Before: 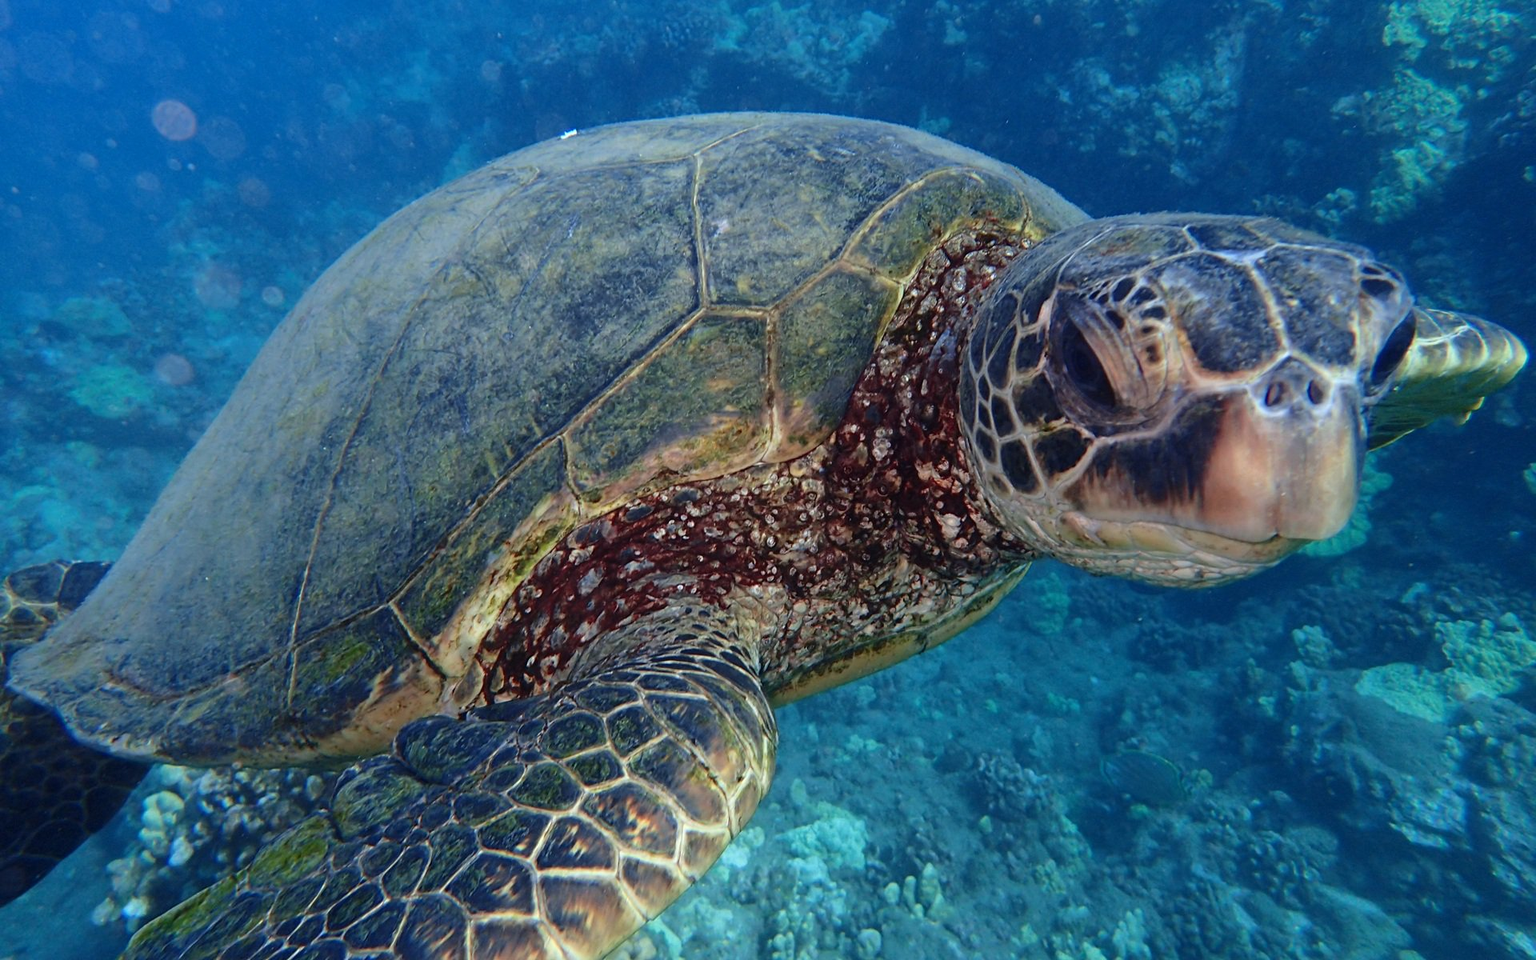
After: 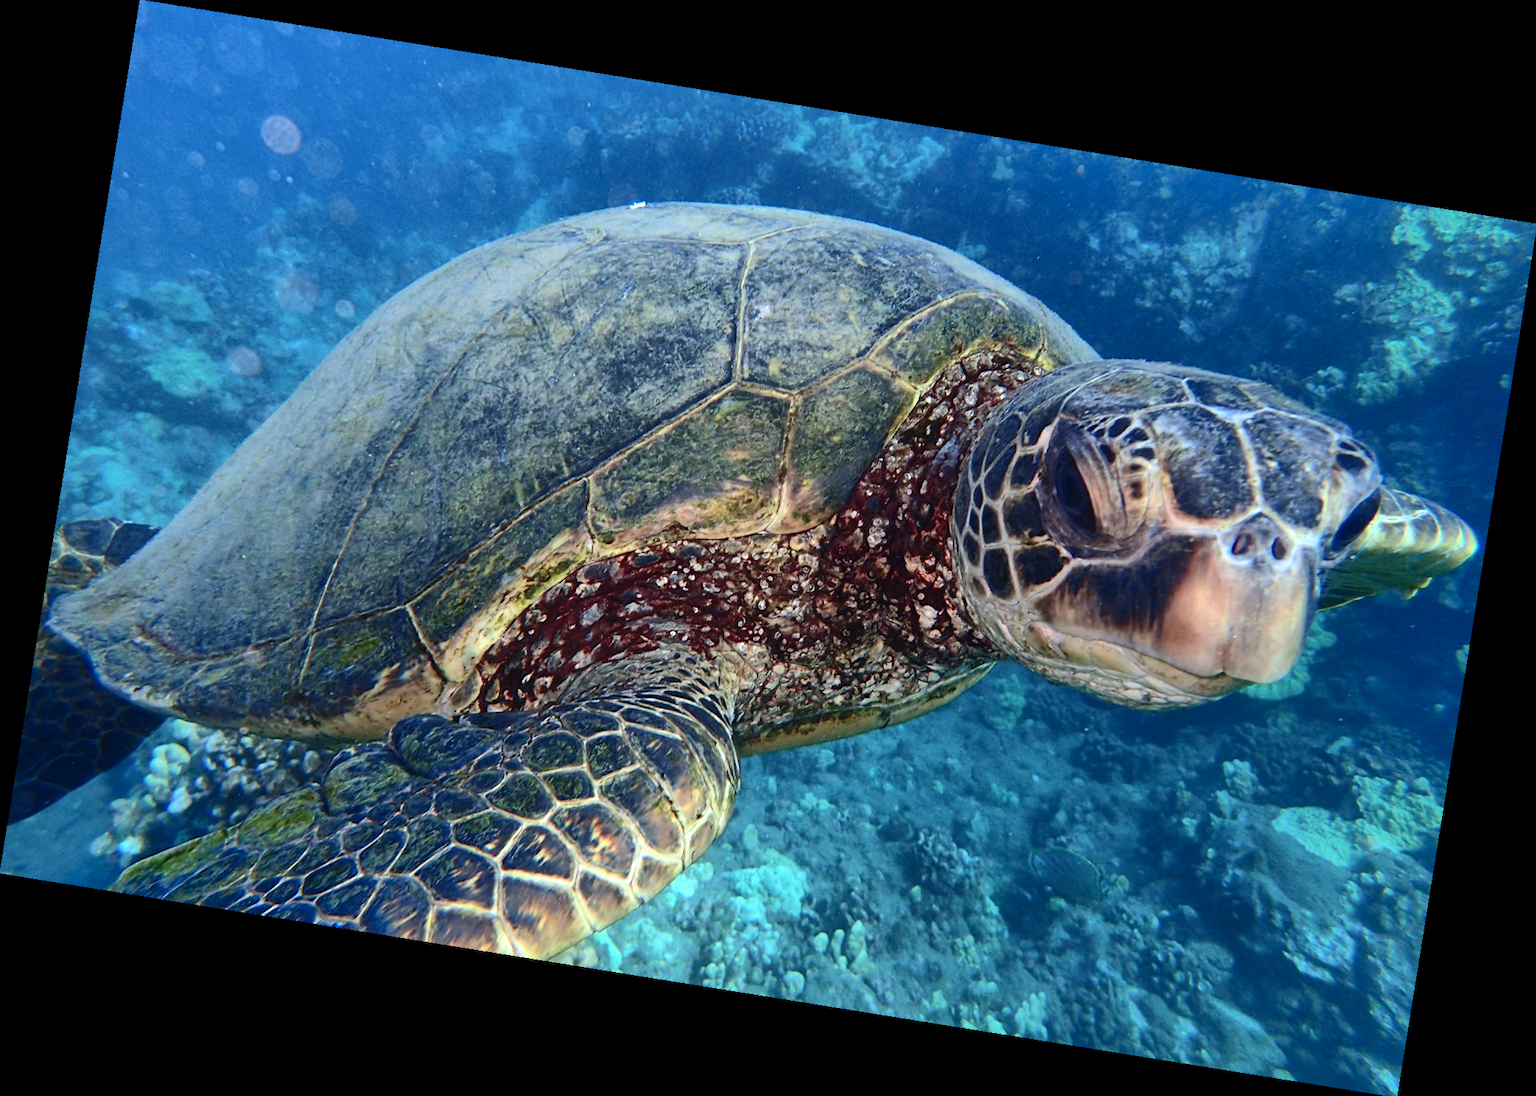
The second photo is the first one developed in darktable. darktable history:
tone equalizer: -8 EV -0.417 EV, -7 EV -0.389 EV, -6 EV -0.333 EV, -5 EV -0.222 EV, -3 EV 0.222 EV, -2 EV 0.333 EV, -1 EV 0.389 EV, +0 EV 0.417 EV, edges refinement/feathering 500, mask exposure compensation -1.57 EV, preserve details no
rotate and perspective: rotation 9.12°, automatic cropping off
contrast brightness saturation: contrast 0.24, brightness 0.09
shadows and highlights: on, module defaults
